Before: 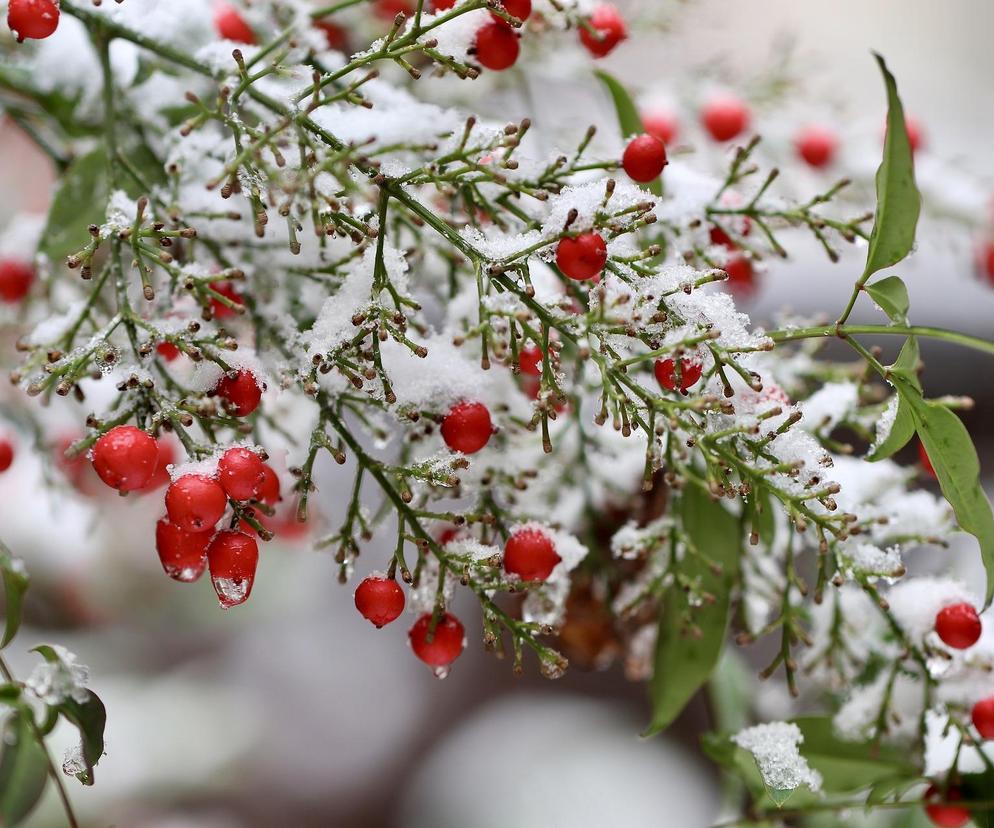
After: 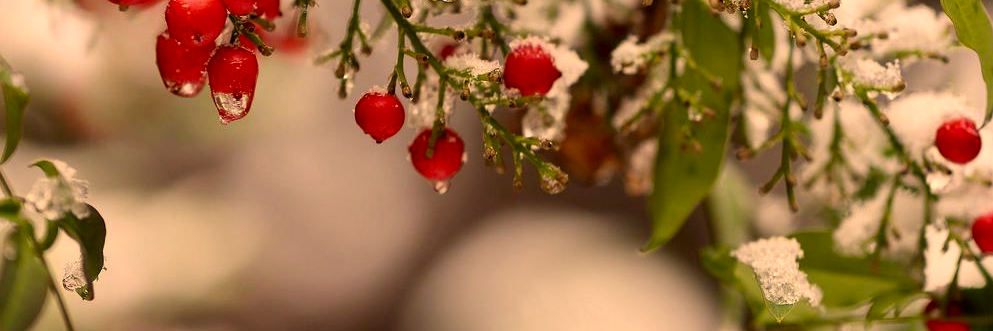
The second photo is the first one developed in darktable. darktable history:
crop and rotate: top 58.801%, bottom 1.133%
shadows and highlights: shadows -68.68, highlights 36.49, soften with gaussian
color correction: highlights a* 18, highlights b* 35.73, shadows a* 1.56, shadows b* 6.05, saturation 1.05
